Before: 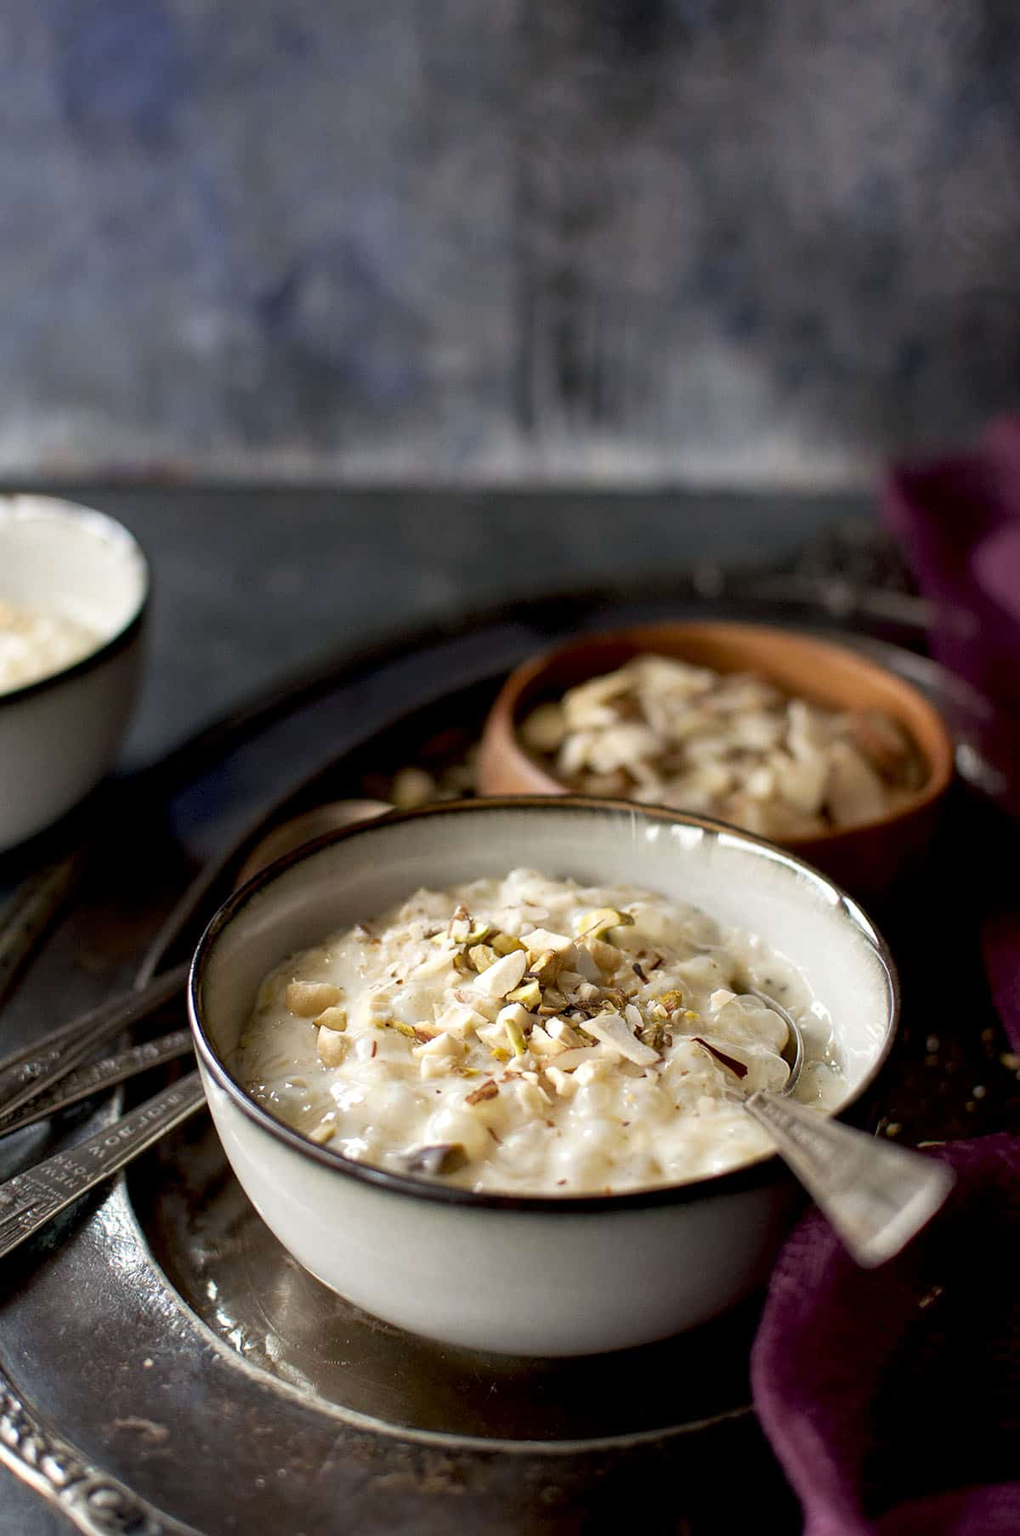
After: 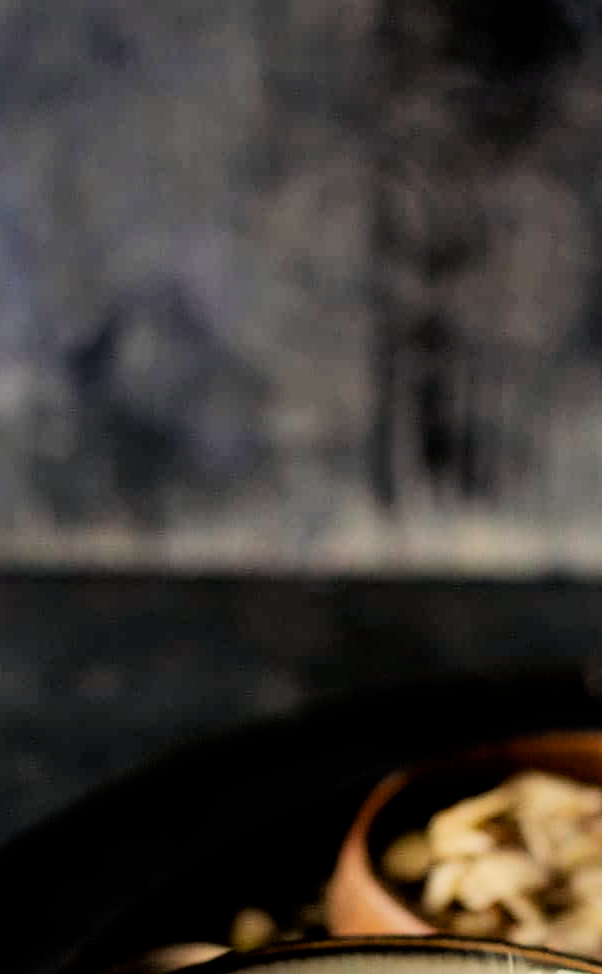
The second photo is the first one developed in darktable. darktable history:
filmic rgb: black relative exposure -5.02 EV, white relative exposure 3.98 EV, hardness 2.88, contrast 1.412, highlights saturation mix -28.99%
crop: left 19.54%, right 30.243%, bottom 46.055%
color correction: highlights a* 1.39, highlights b* 17.94
